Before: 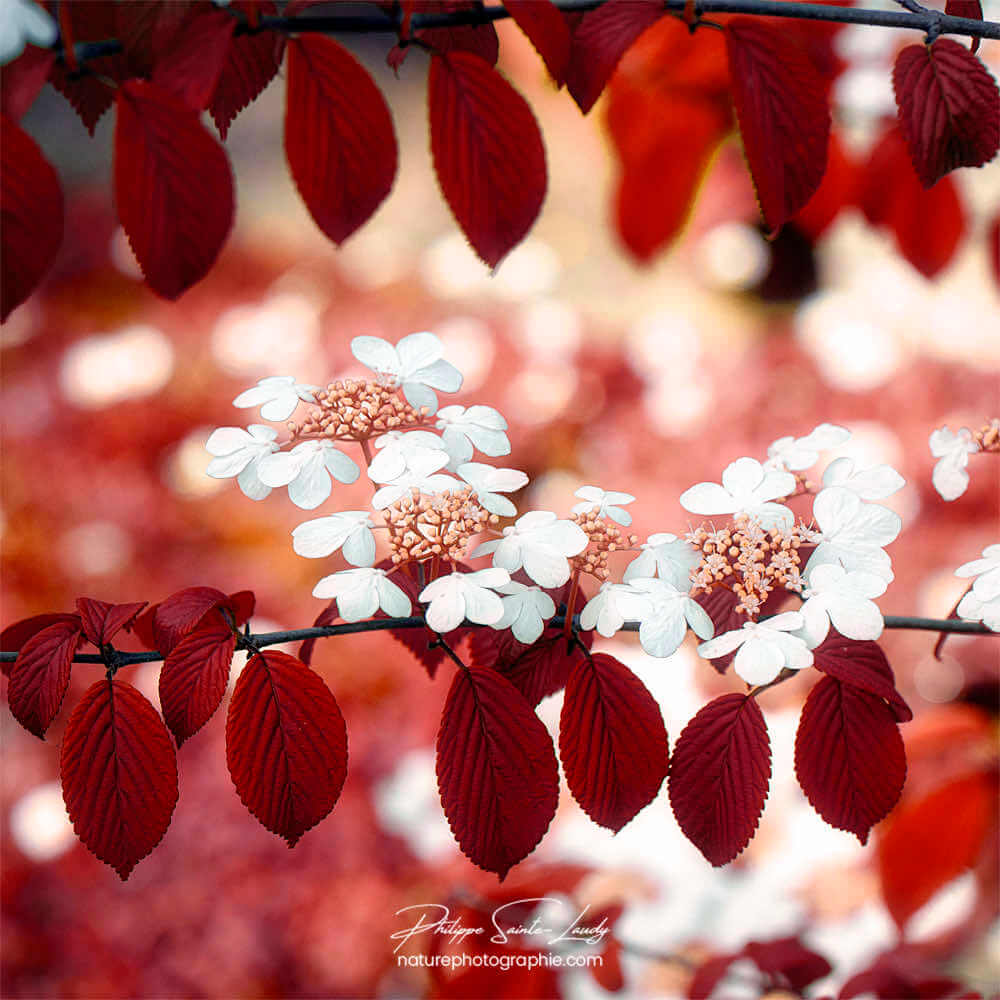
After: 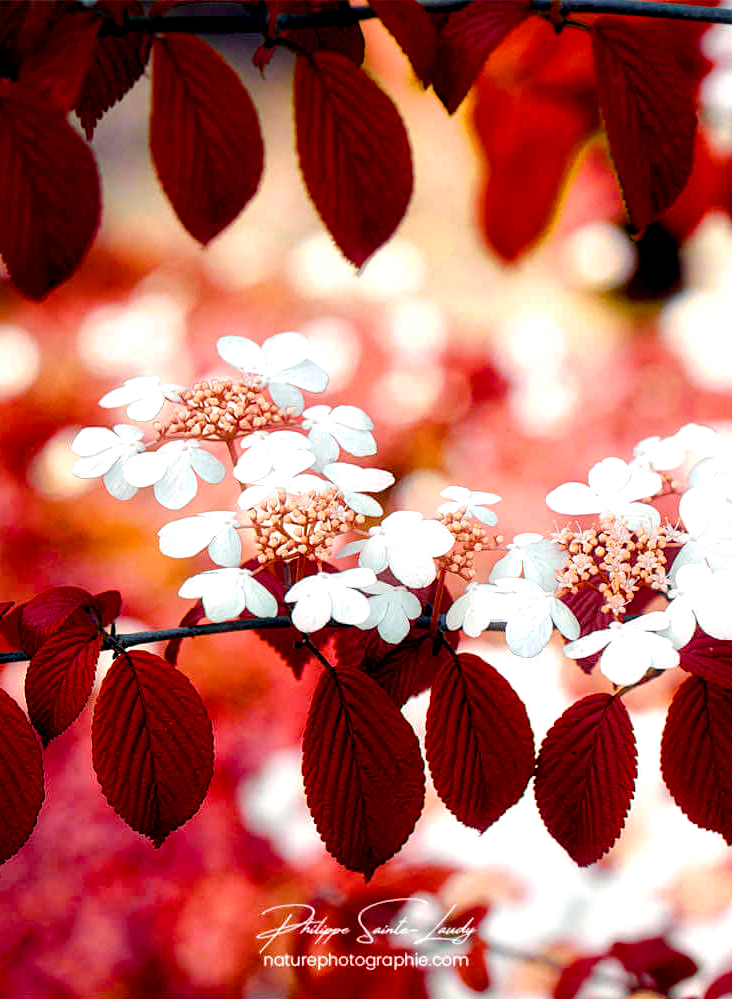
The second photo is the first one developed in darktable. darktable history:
crop: left 13.443%, right 13.31%
color balance rgb: global offset › luminance -0.51%, perceptual saturation grading › global saturation 27.53%, perceptual saturation grading › highlights -25%, perceptual saturation grading › shadows 25%, perceptual brilliance grading › highlights 6.62%, perceptual brilliance grading › mid-tones 17.07%, perceptual brilliance grading › shadows -5.23%
